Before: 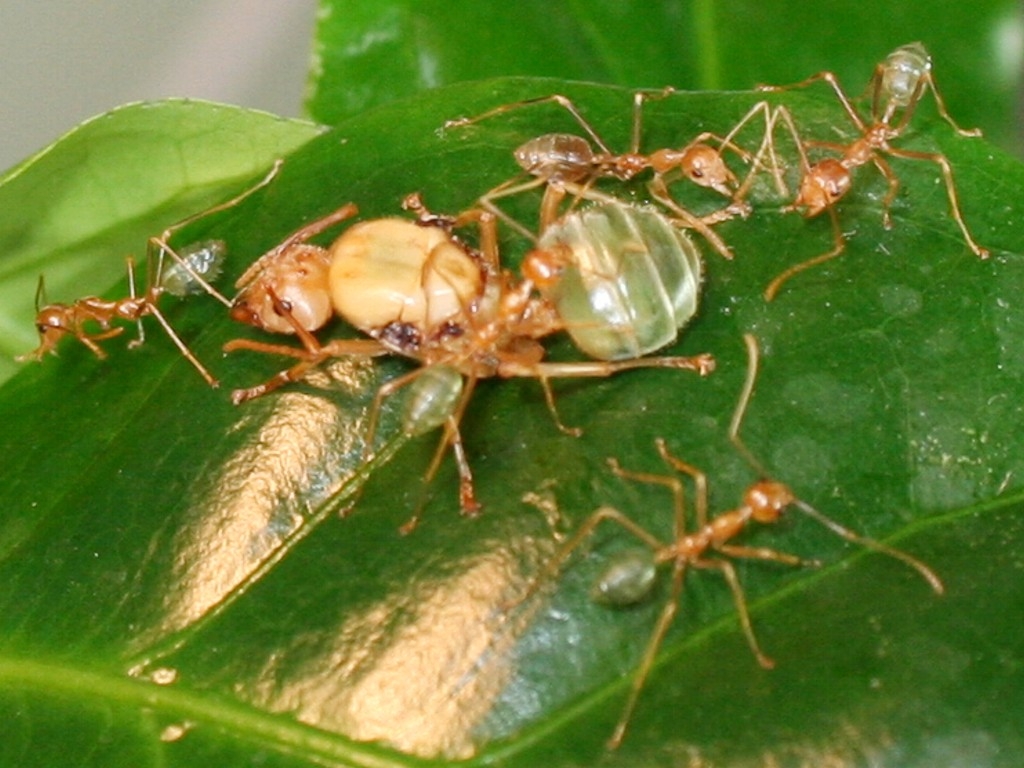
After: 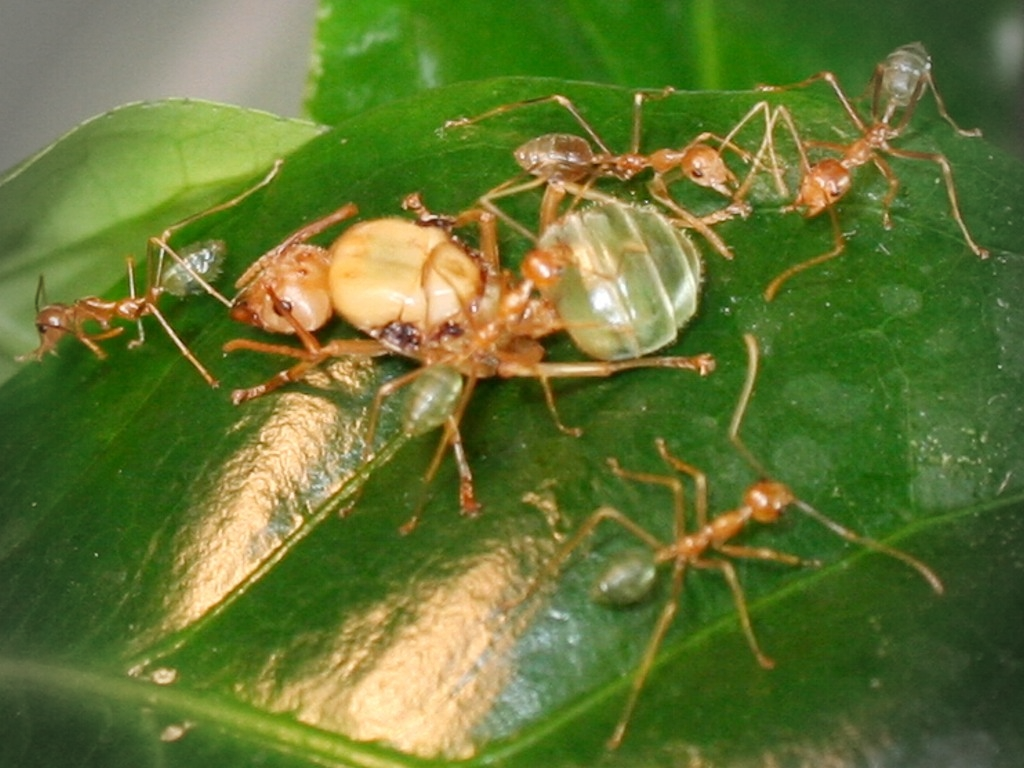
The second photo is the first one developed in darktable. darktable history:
vignetting: fall-off radius 30.77%, unbound false
